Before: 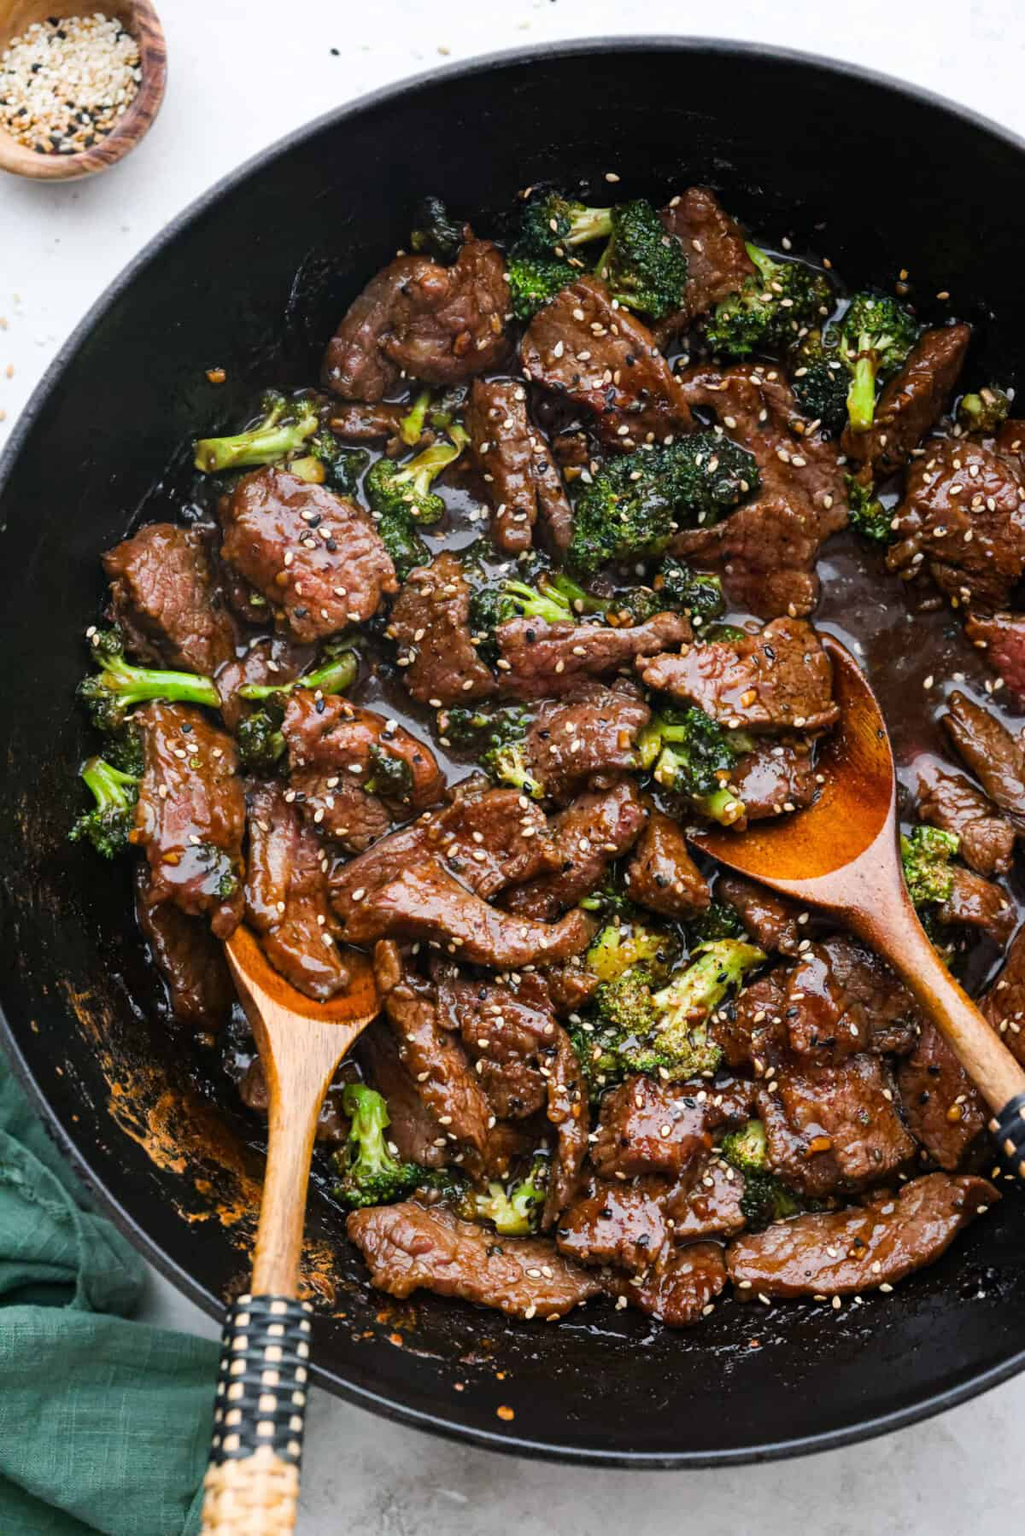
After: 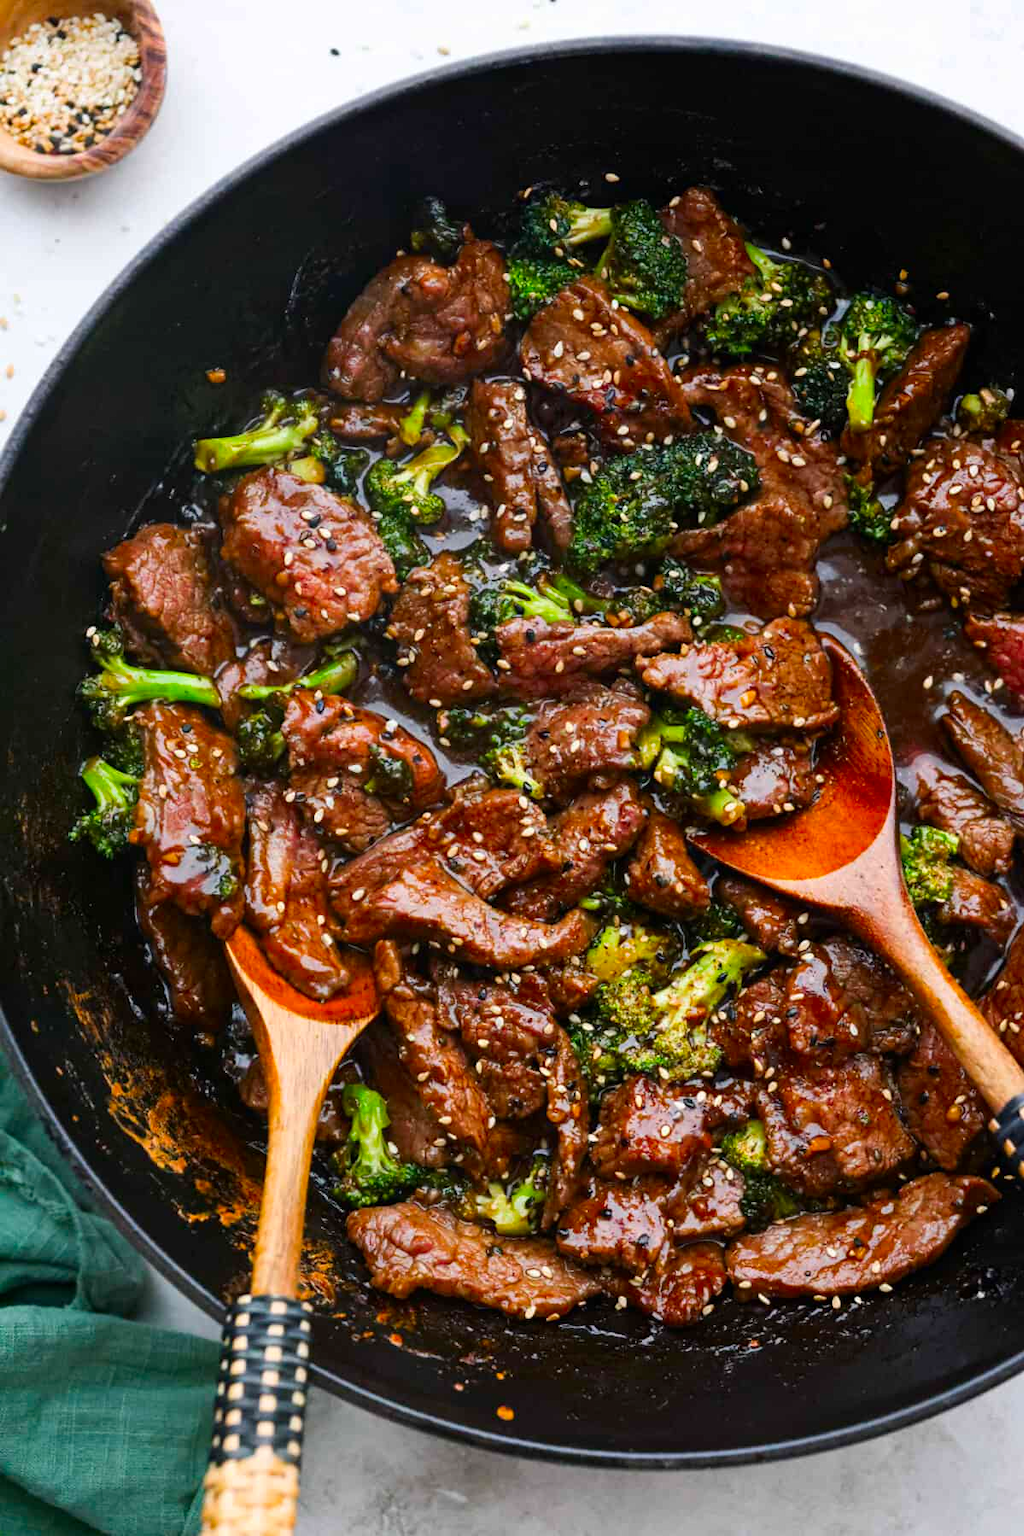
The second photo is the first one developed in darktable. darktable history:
contrast brightness saturation: brightness -0.026, saturation 0.361
